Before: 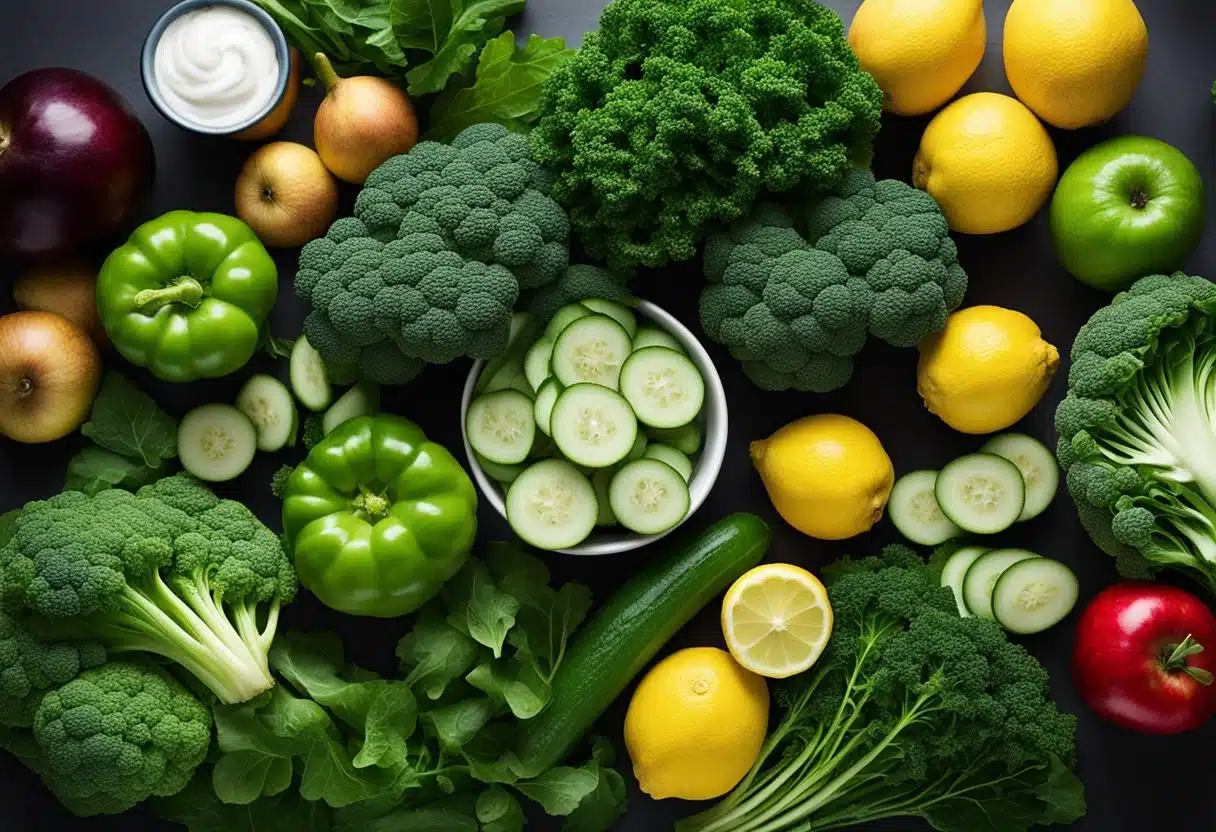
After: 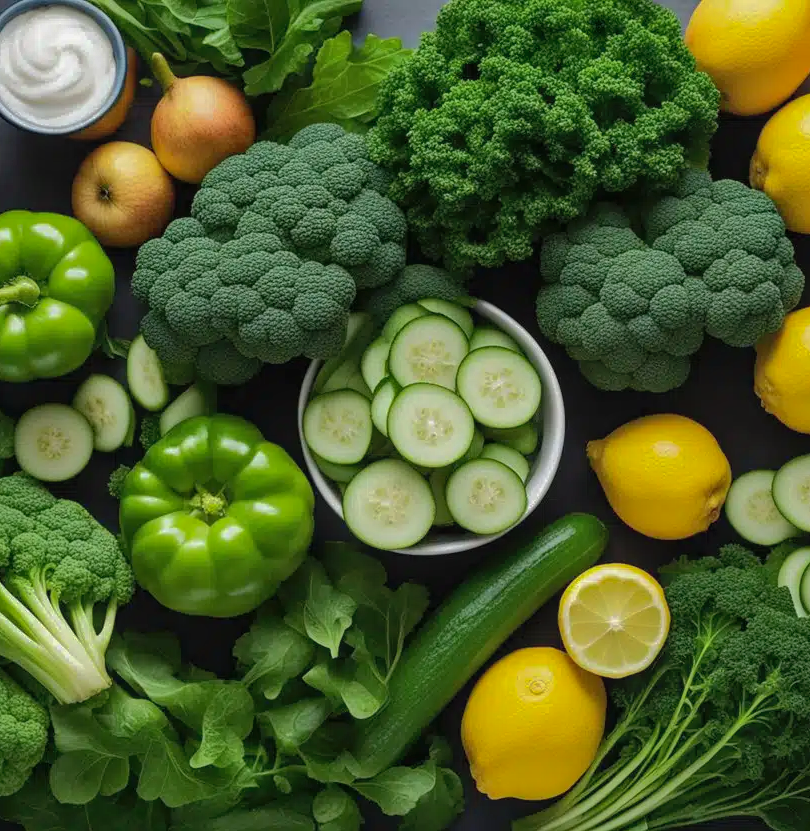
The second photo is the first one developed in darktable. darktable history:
shadows and highlights: shadows 40, highlights -60
crop and rotate: left 13.409%, right 19.924%
local contrast: detail 110%
